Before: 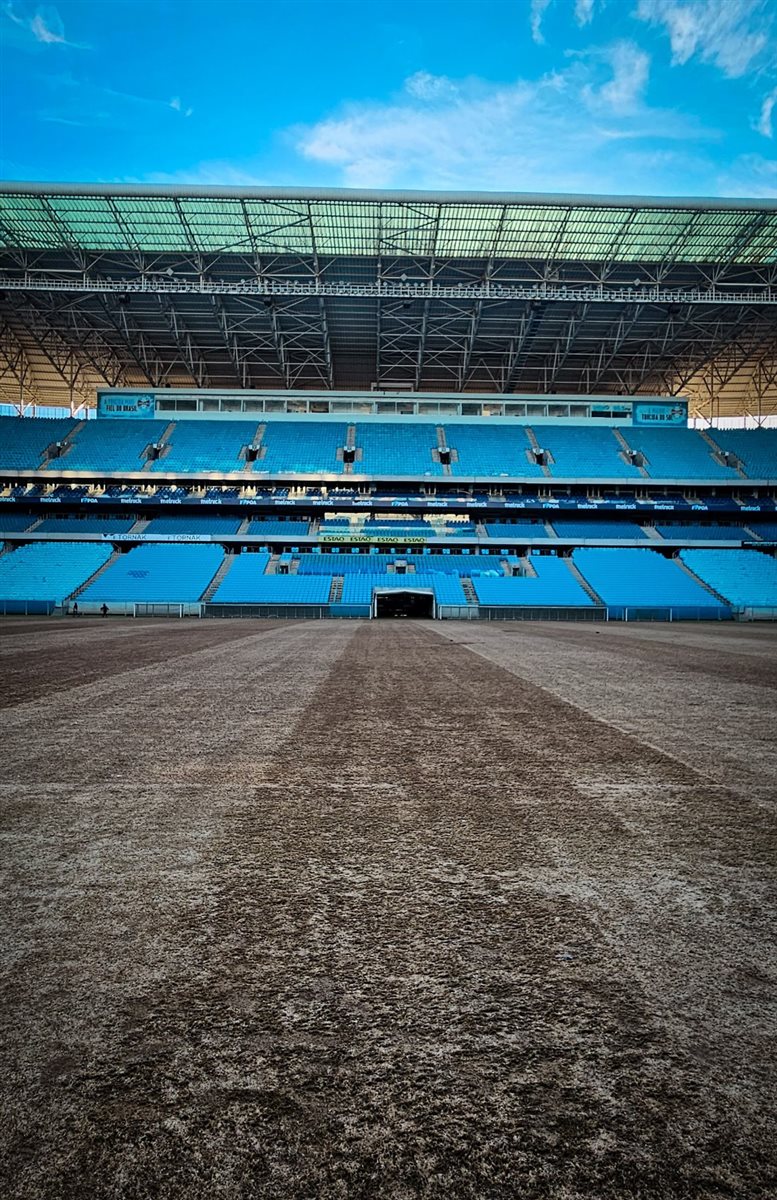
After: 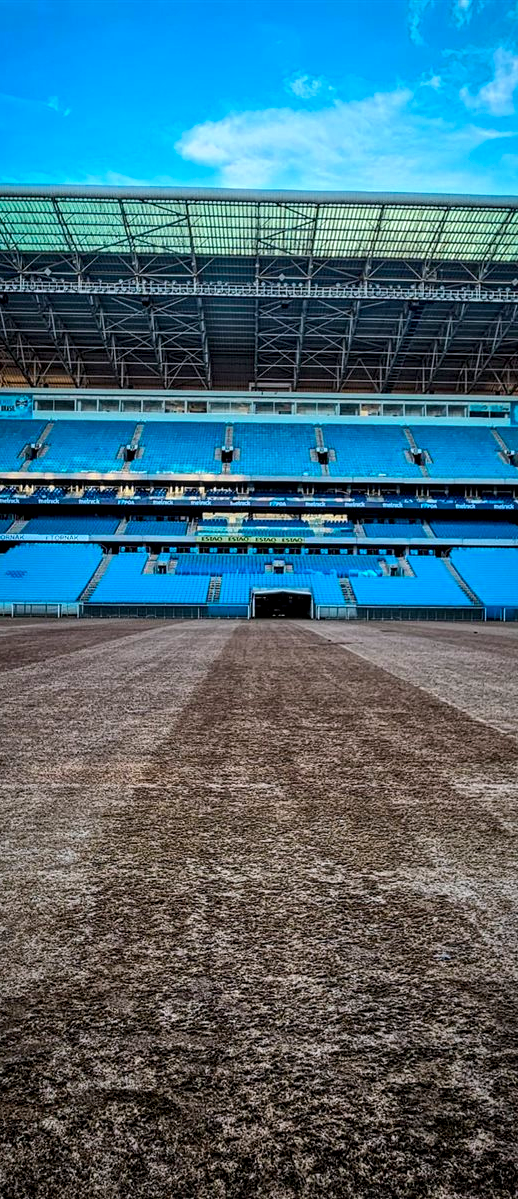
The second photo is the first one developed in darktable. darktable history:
white balance: red 1.009, blue 1.027
crop and rotate: left 15.754%, right 17.579%
color balance rgb: perceptual saturation grading › global saturation 25%, global vibrance 20%
shadows and highlights: shadows 29.32, highlights -29.32, low approximation 0.01, soften with gaussian
local contrast: detail 140%
